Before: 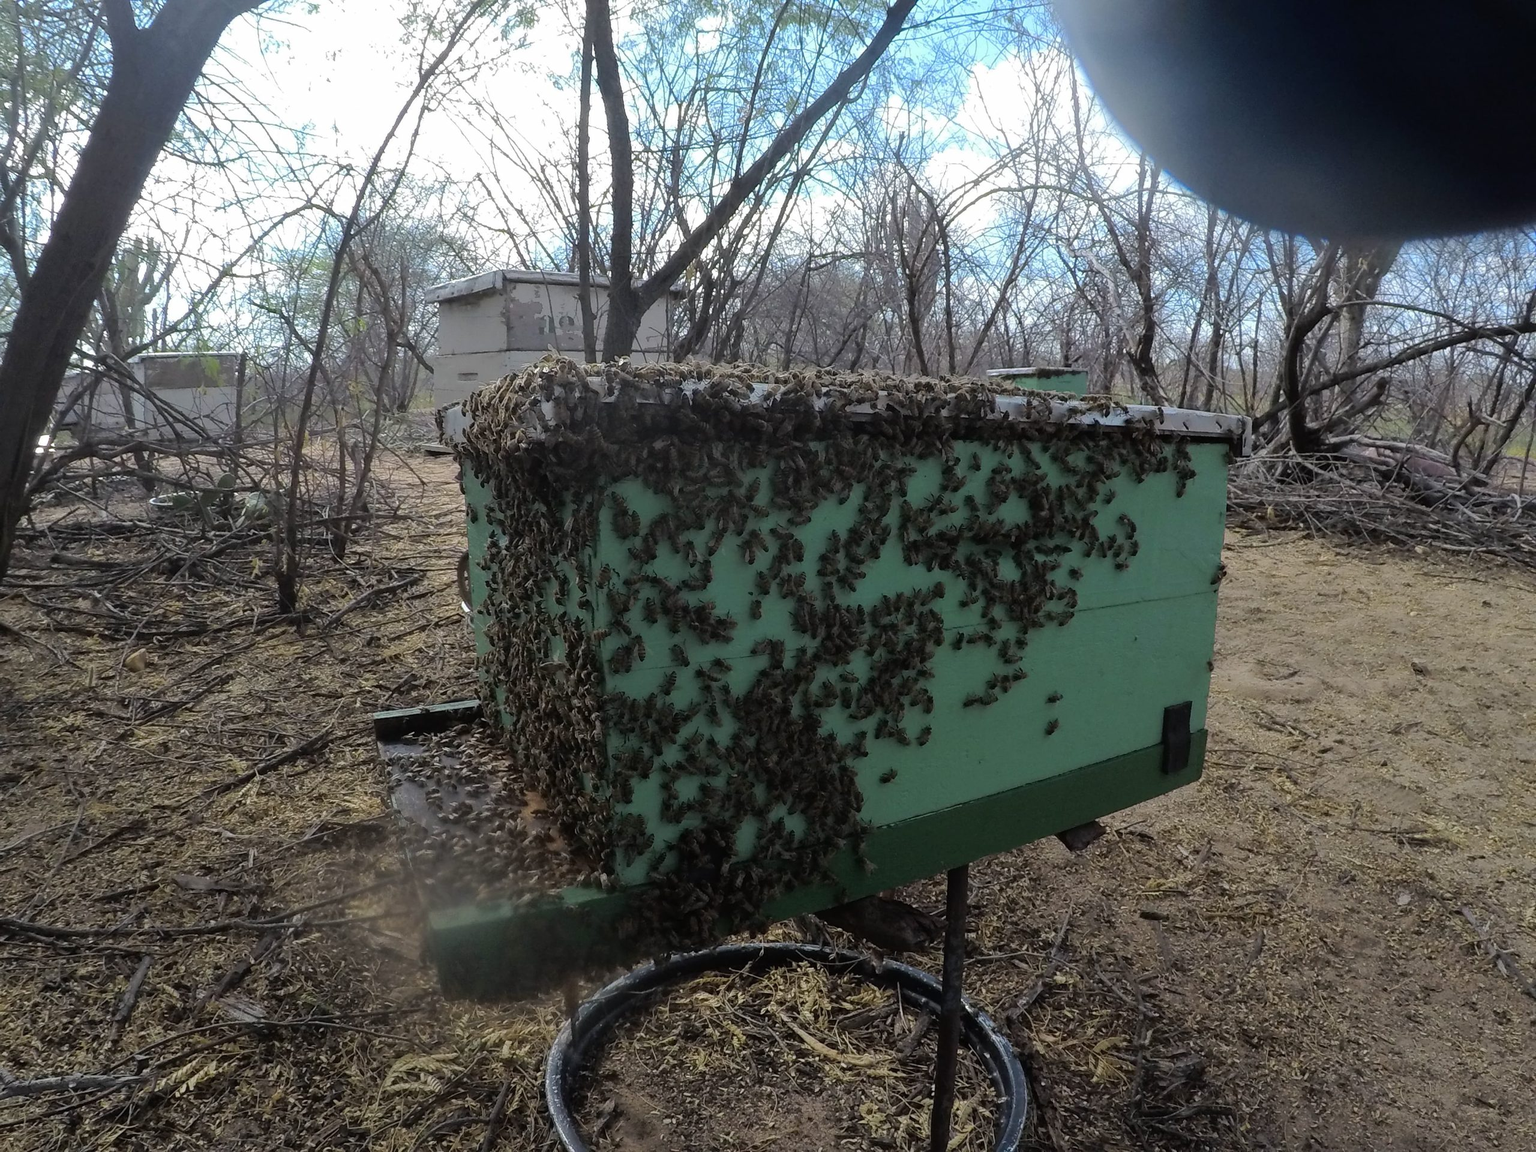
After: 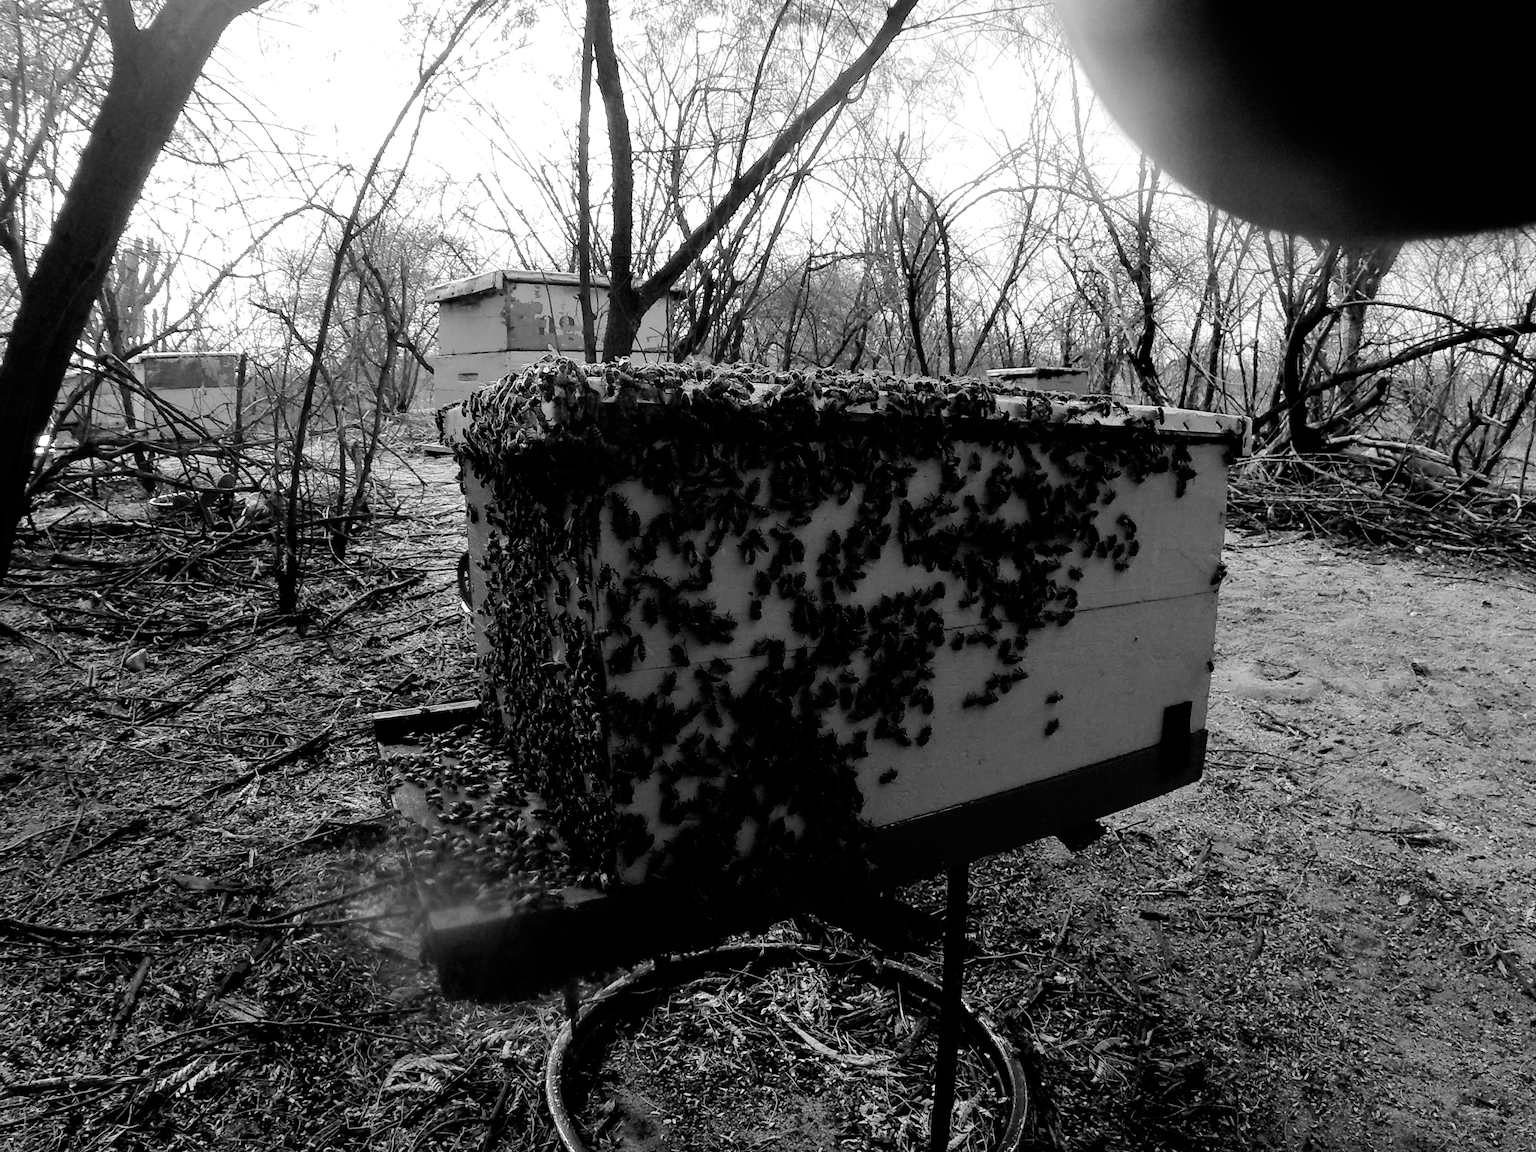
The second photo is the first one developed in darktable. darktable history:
tone equalizer: -8 EV -0.75 EV, -7 EV -0.7 EV, -6 EV -0.6 EV, -5 EV -0.4 EV, -3 EV 0.4 EV, -2 EV 0.6 EV, -1 EV 0.7 EV, +0 EV 0.75 EV, edges refinement/feathering 500, mask exposure compensation -1.57 EV, preserve details no
exposure: compensate highlight preservation false
contrast brightness saturation: saturation -1
filmic rgb: black relative exposure -4.93 EV, white relative exposure 2.84 EV, hardness 3.72
